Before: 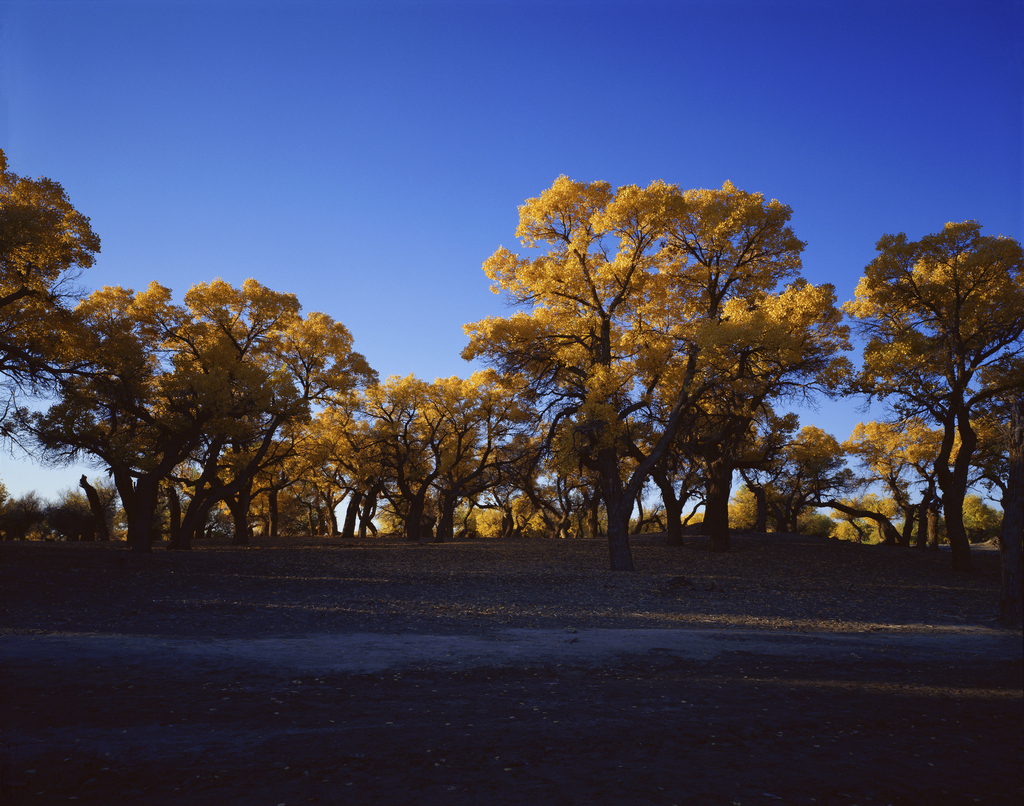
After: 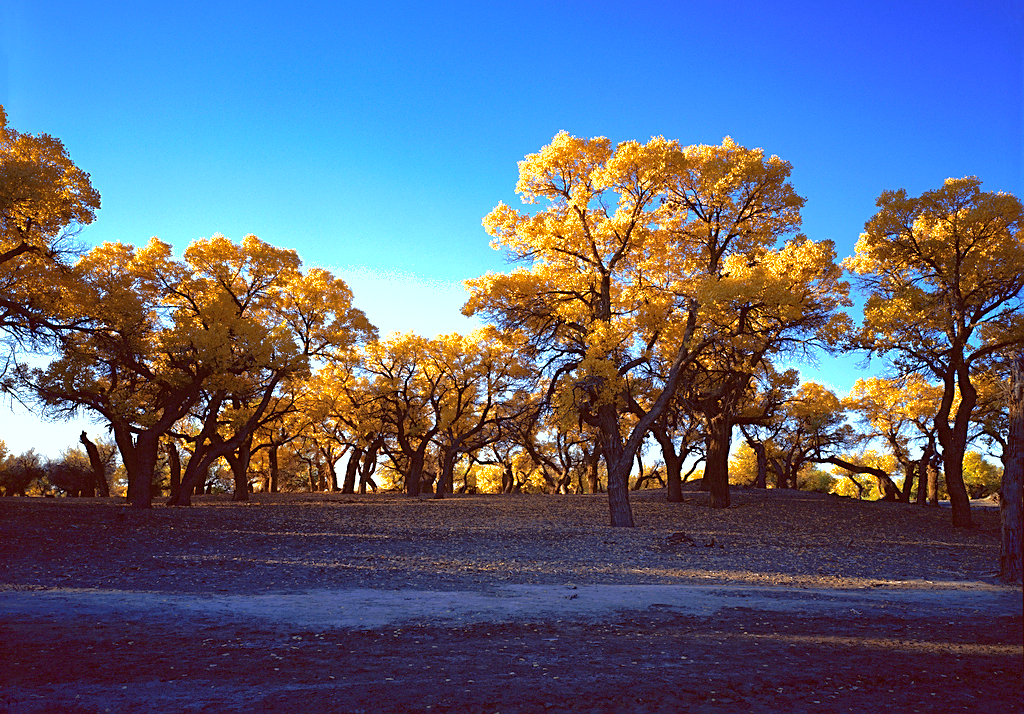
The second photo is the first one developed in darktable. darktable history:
shadows and highlights: on, module defaults
crop and rotate: top 5.531%, bottom 5.828%
color balance rgb: shadows lift › hue 87.41°, perceptual saturation grading › global saturation 2.888%
tone equalizer: edges refinement/feathering 500, mask exposure compensation -1.57 EV, preserve details no
contrast brightness saturation: saturation -0.068
sharpen: on, module defaults
exposure: black level correction 0.001, exposure 1.32 EV, compensate exposure bias true, compensate highlight preservation false
